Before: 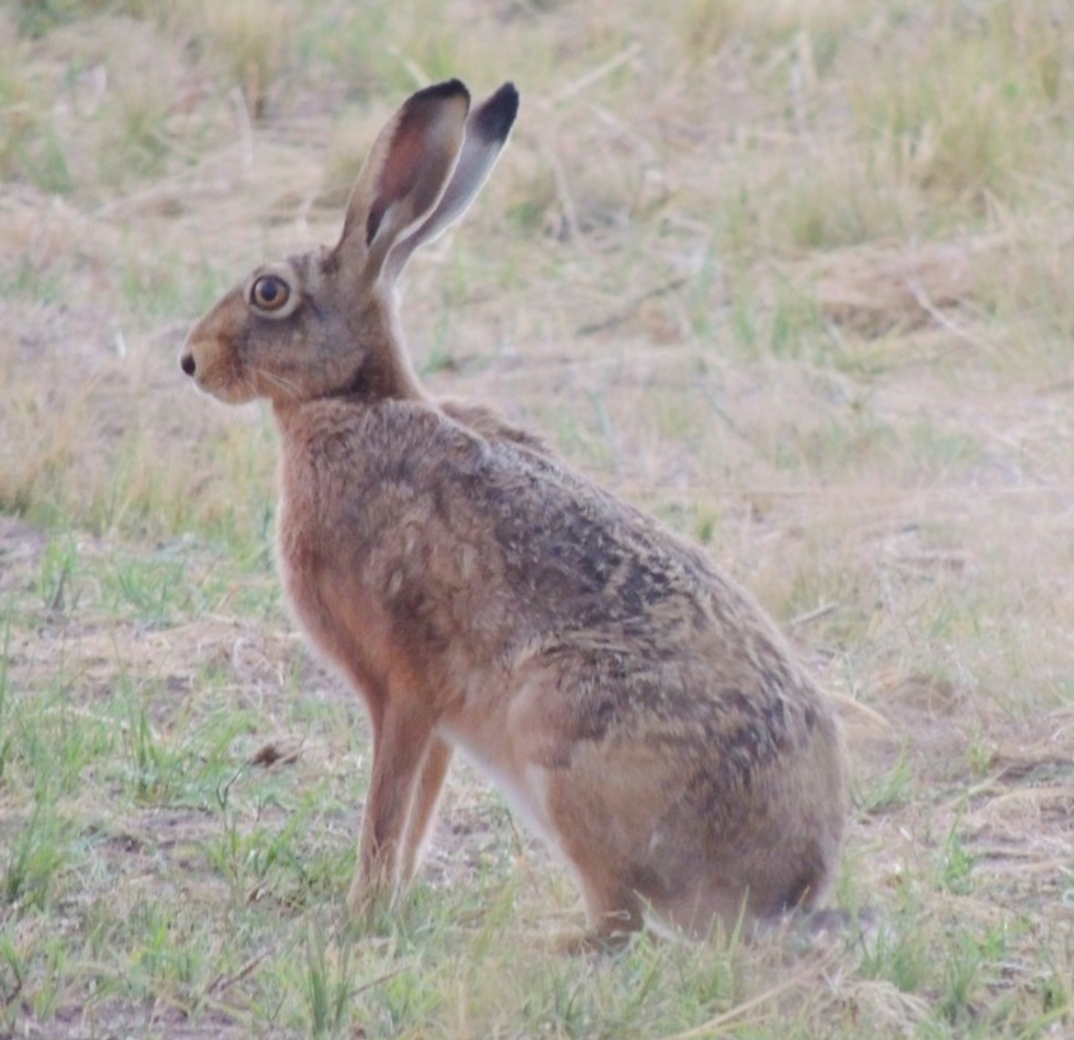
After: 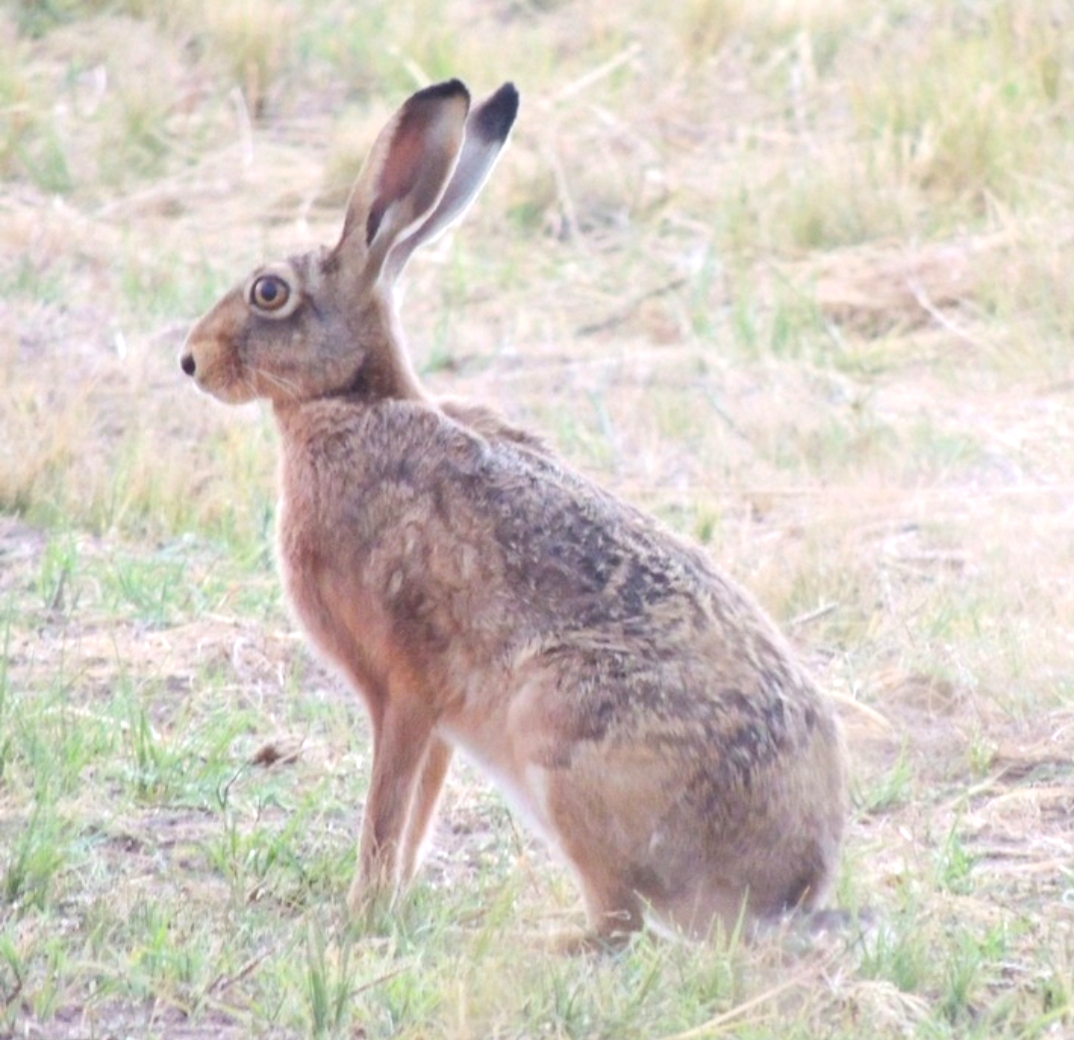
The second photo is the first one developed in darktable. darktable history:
exposure: black level correction 0, exposure 0.69 EV, compensate exposure bias true, compensate highlight preservation false
